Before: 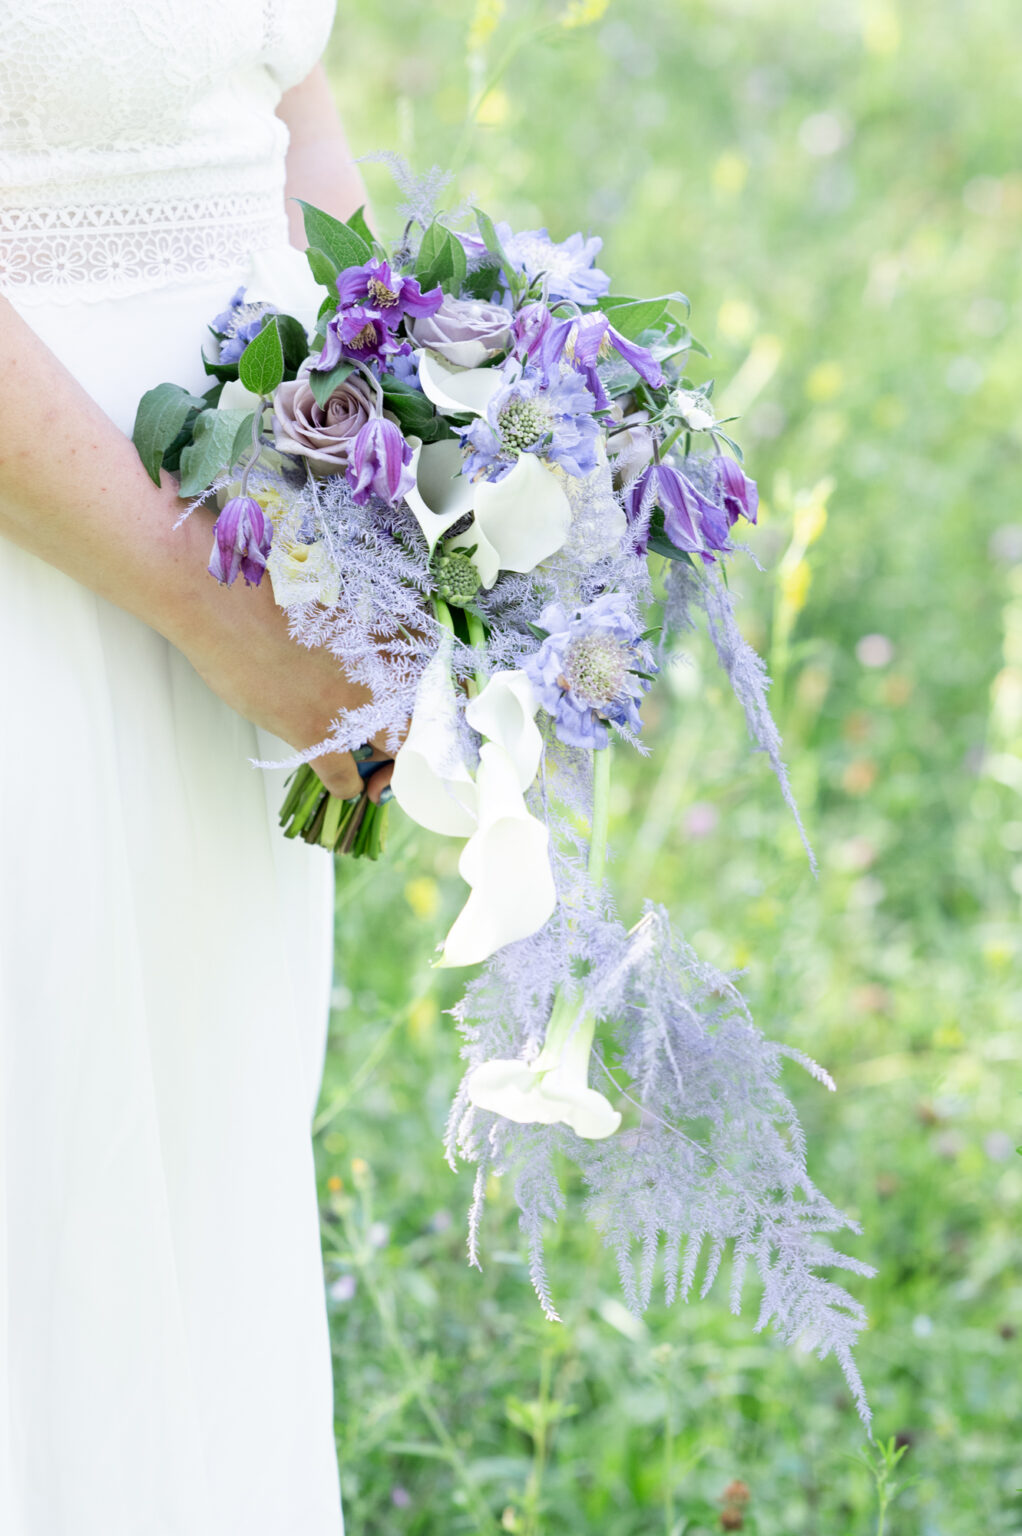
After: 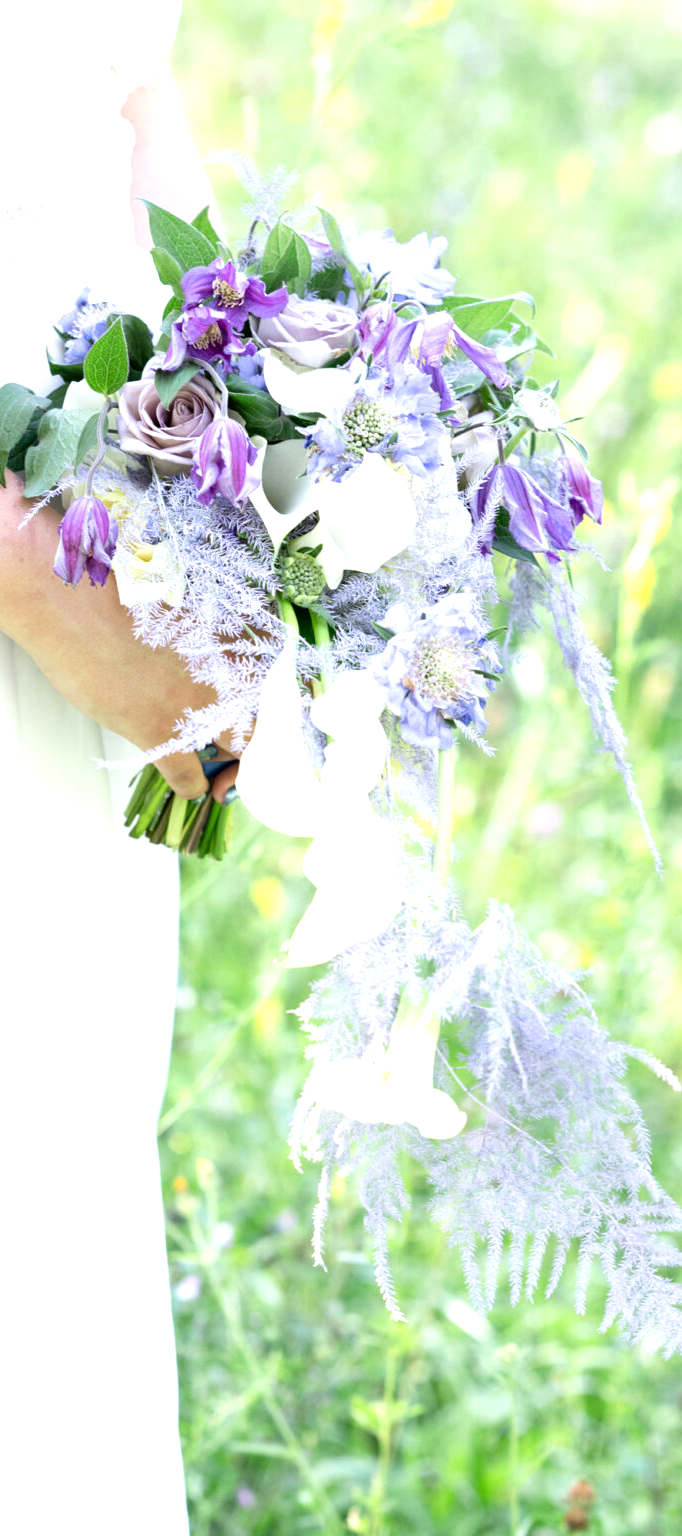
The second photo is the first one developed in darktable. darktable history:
local contrast: mode bilateral grid, contrast 15, coarseness 36, detail 104%, midtone range 0.2
crop and rotate: left 15.26%, right 17.971%
haze removal: strength 0.022, distance 0.246, compatibility mode true, adaptive false
exposure: exposure 0.601 EV, compensate highlight preservation false
